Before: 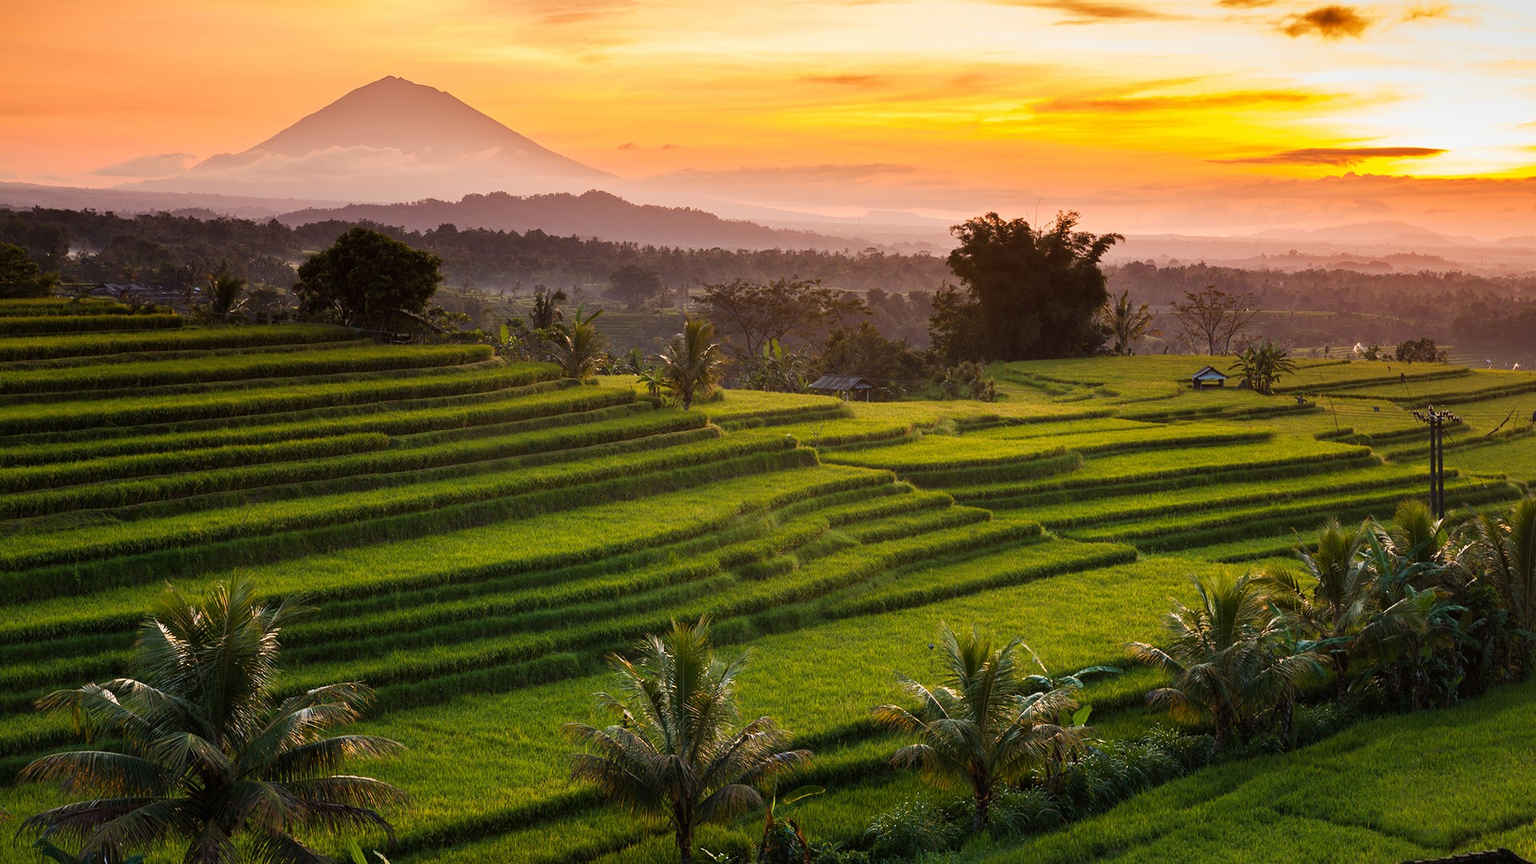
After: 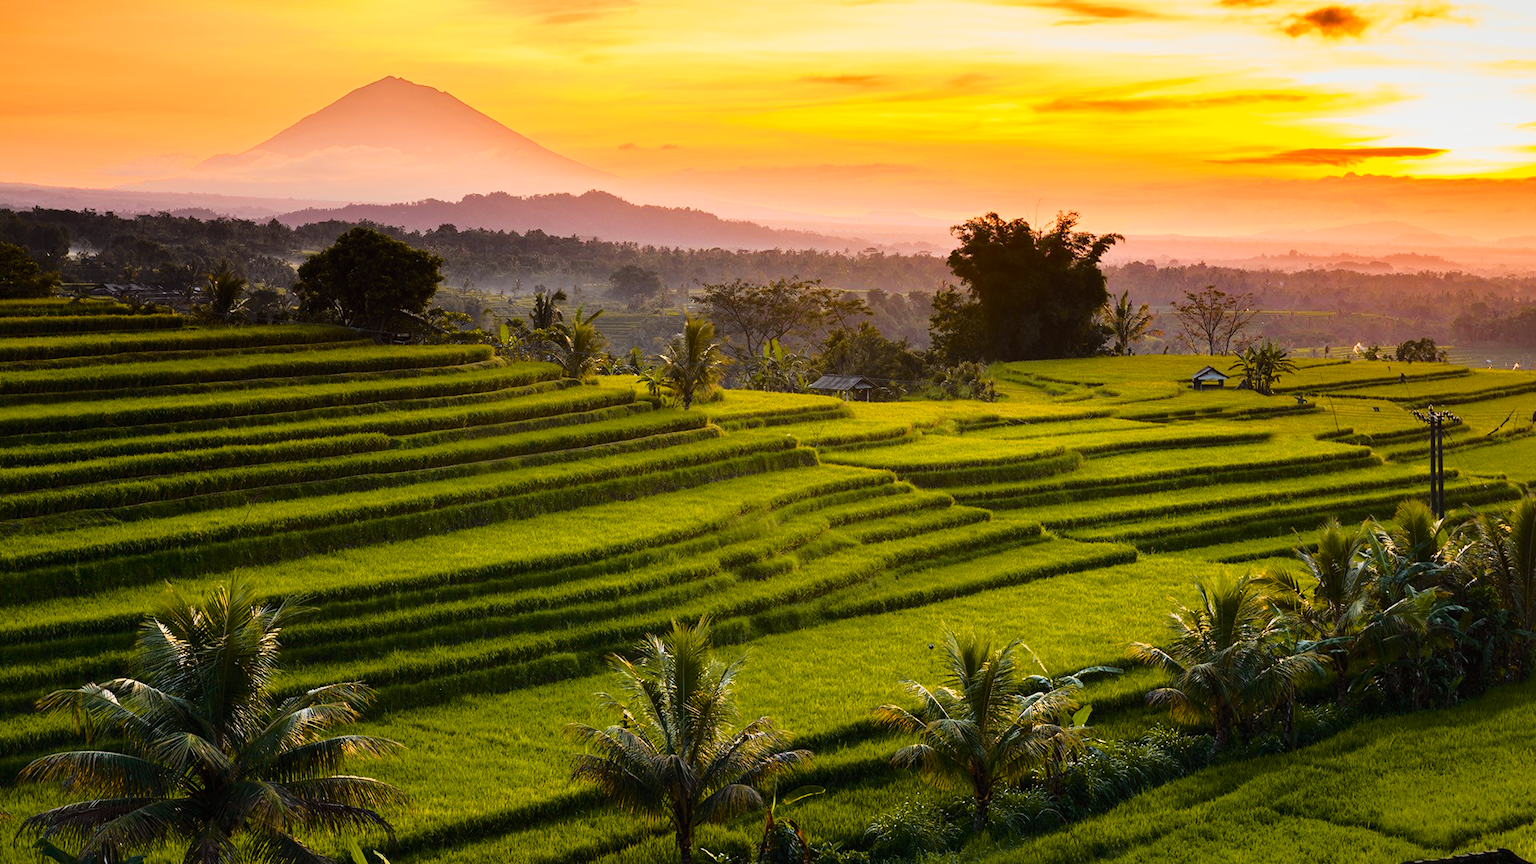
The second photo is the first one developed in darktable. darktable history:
tone curve: curves: ch0 [(0, 0) (0.168, 0.142) (0.359, 0.44) (0.469, 0.544) (0.634, 0.722) (0.858, 0.903) (1, 0.968)]; ch1 [(0, 0) (0.437, 0.453) (0.472, 0.47) (0.502, 0.502) (0.54, 0.534) (0.57, 0.592) (0.618, 0.66) (0.699, 0.749) (0.859, 0.919) (1, 1)]; ch2 [(0, 0) (0.33, 0.301) (0.421, 0.443) (0.476, 0.498) (0.505, 0.503) (0.547, 0.557) (0.586, 0.634) (0.608, 0.676) (1, 1)], color space Lab, independent channels, preserve colors none
